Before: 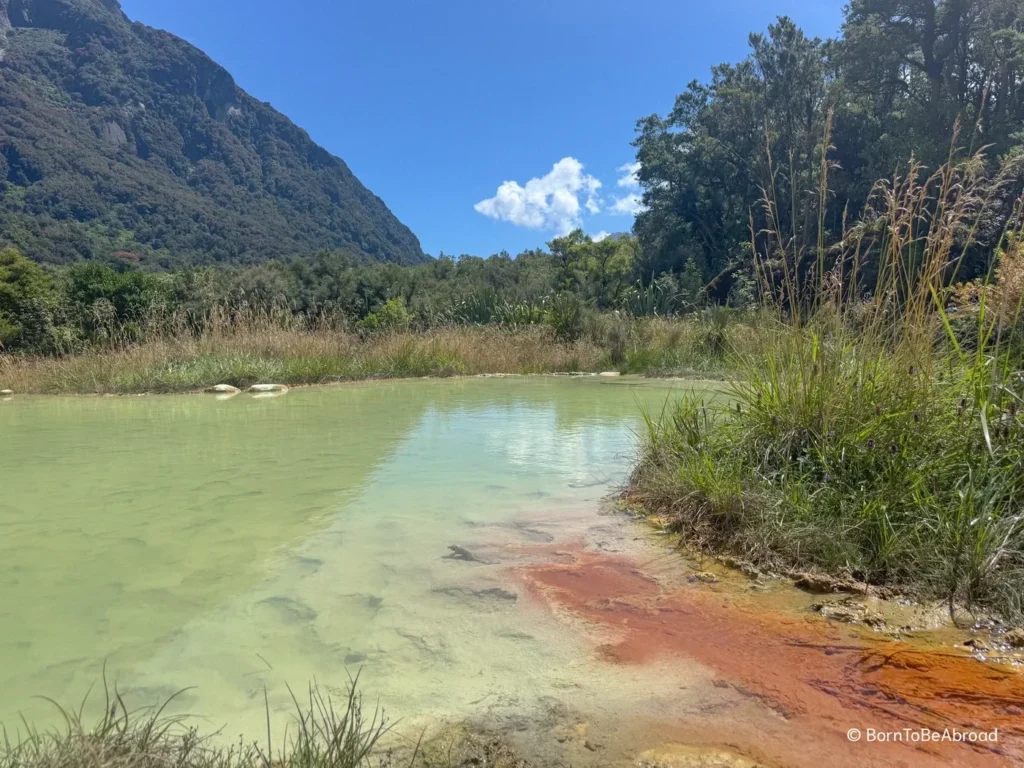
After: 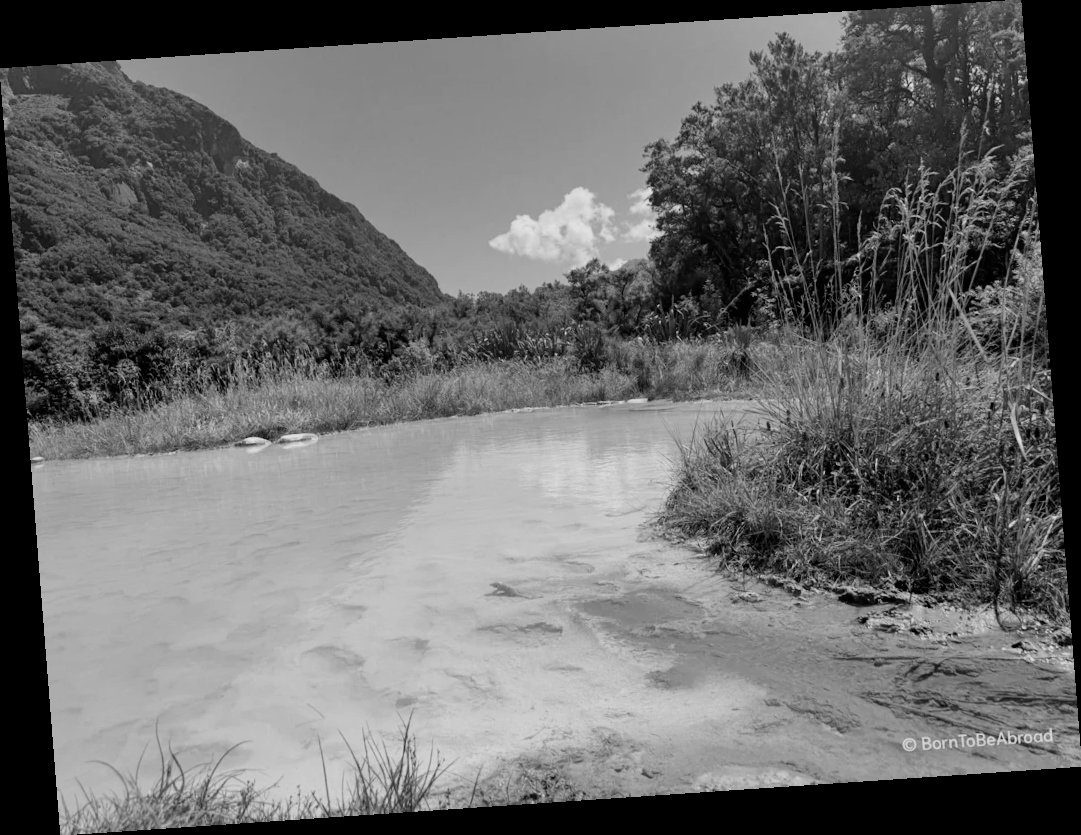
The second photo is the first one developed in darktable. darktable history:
rotate and perspective: rotation -4.2°, shear 0.006, automatic cropping off
monochrome: on, module defaults
filmic rgb: black relative exposure -5 EV, hardness 2.88, contrast 1.3, highlights saturation mix -30%
